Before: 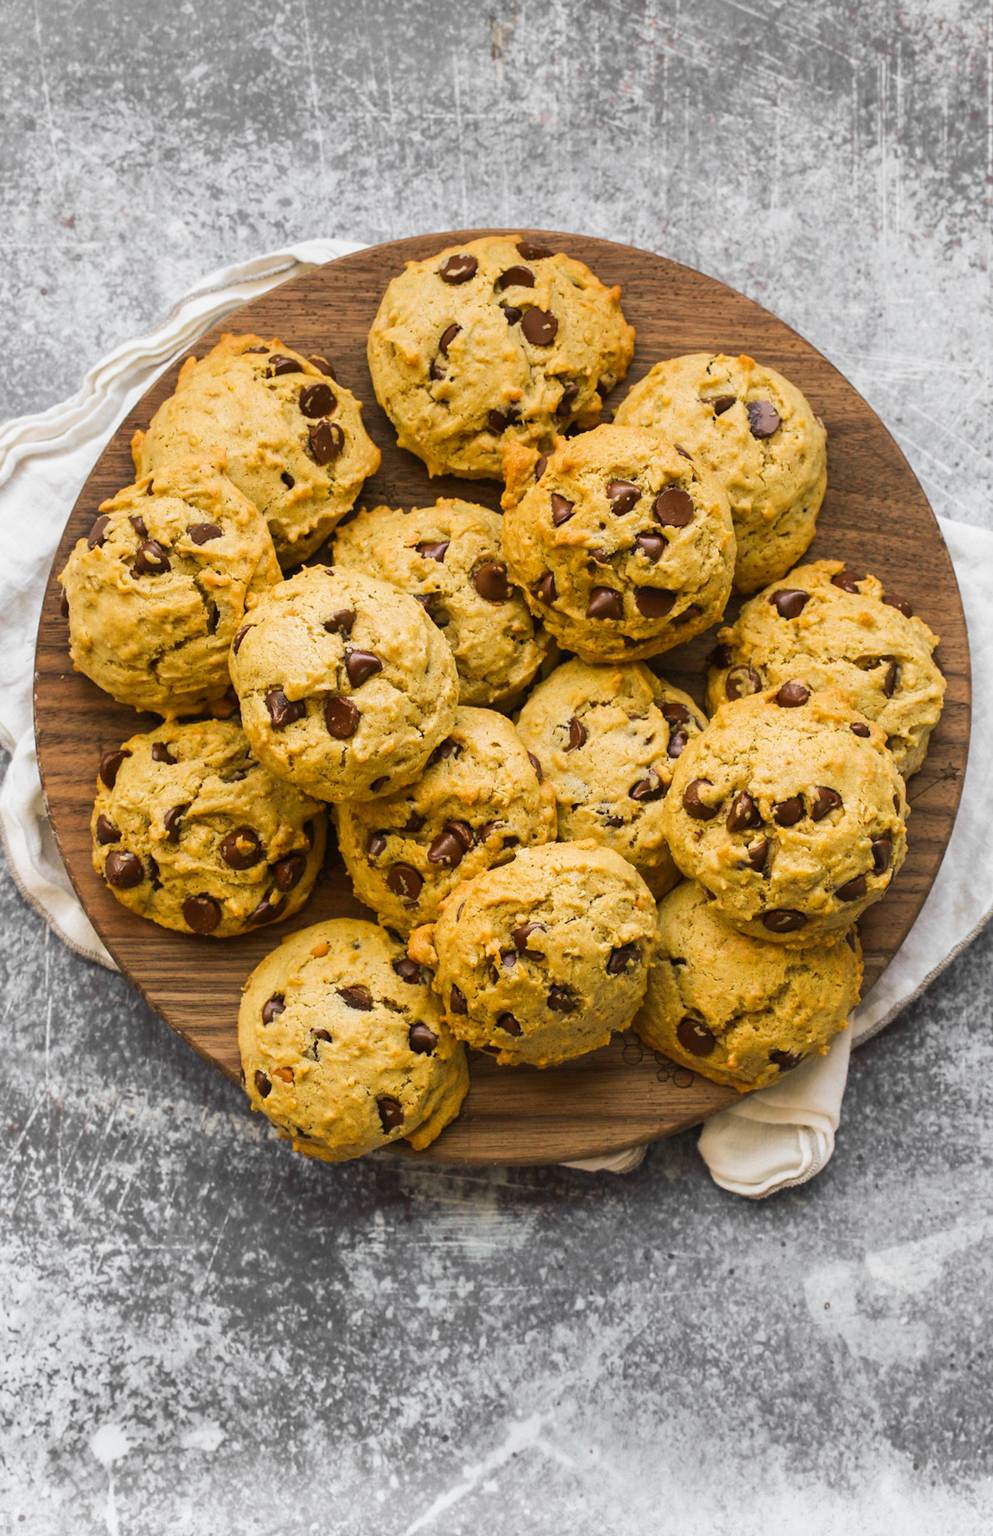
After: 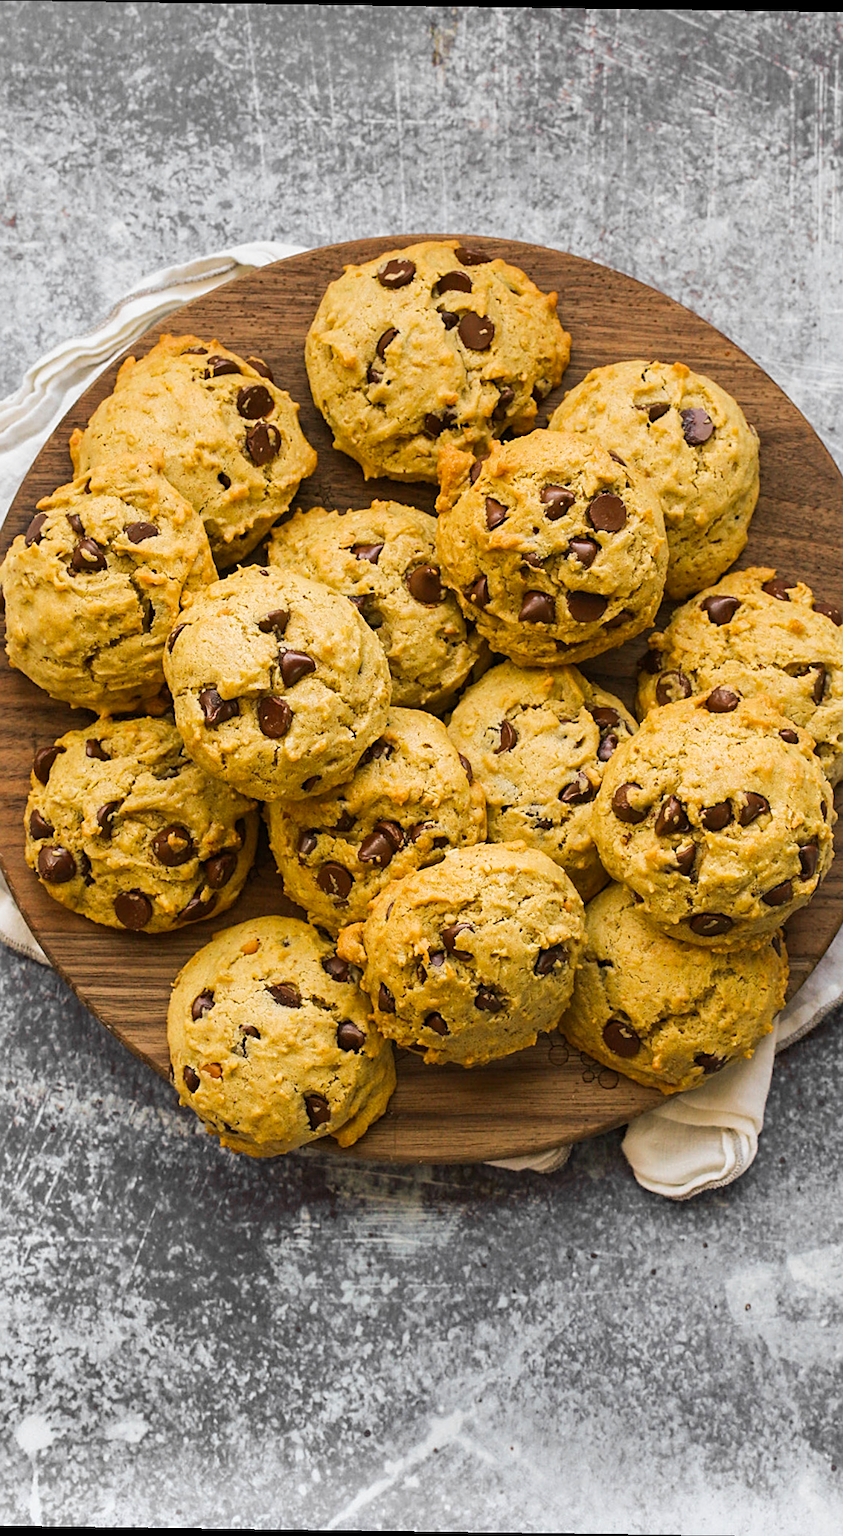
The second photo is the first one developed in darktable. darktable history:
haze removal: compatibility mode true, adaptive false
sharpen: on, module defaults
tone equalizer: on, module defaults
rotate and perspective: rotation 0.8°, automatic cropping off
crop: left 7.598%, right 7.873%
